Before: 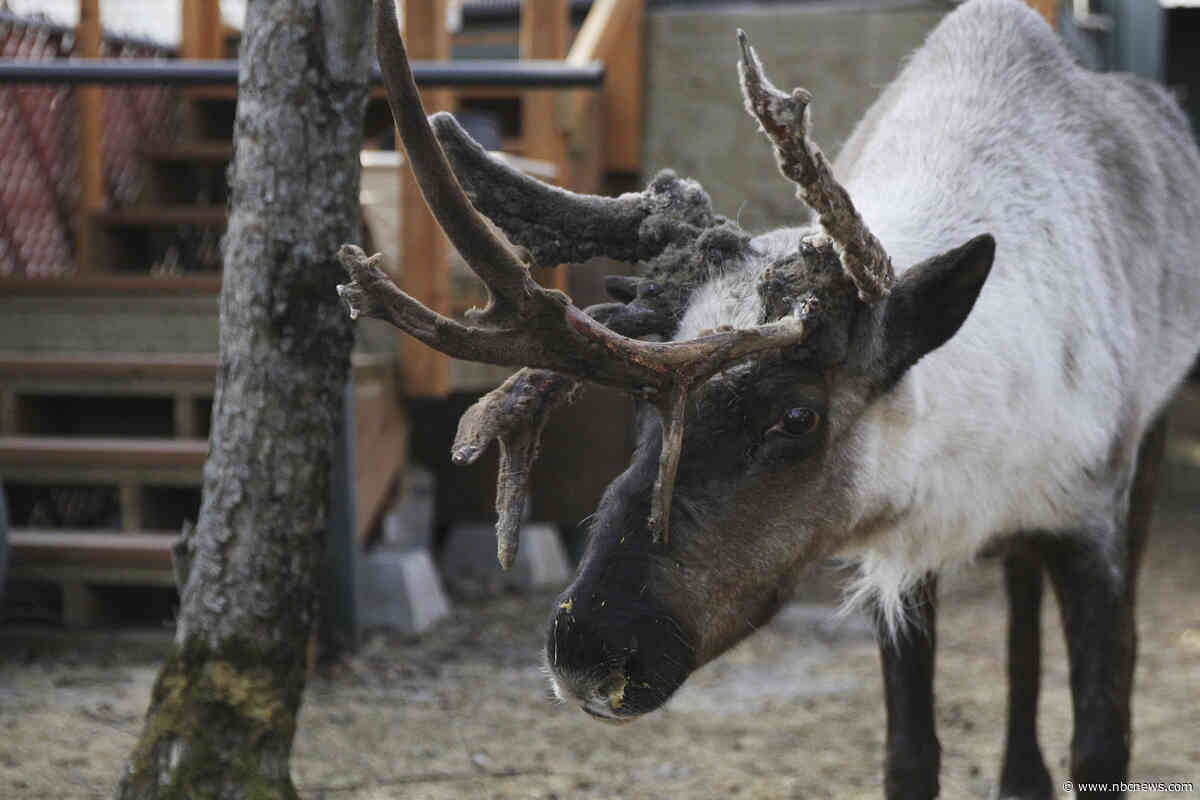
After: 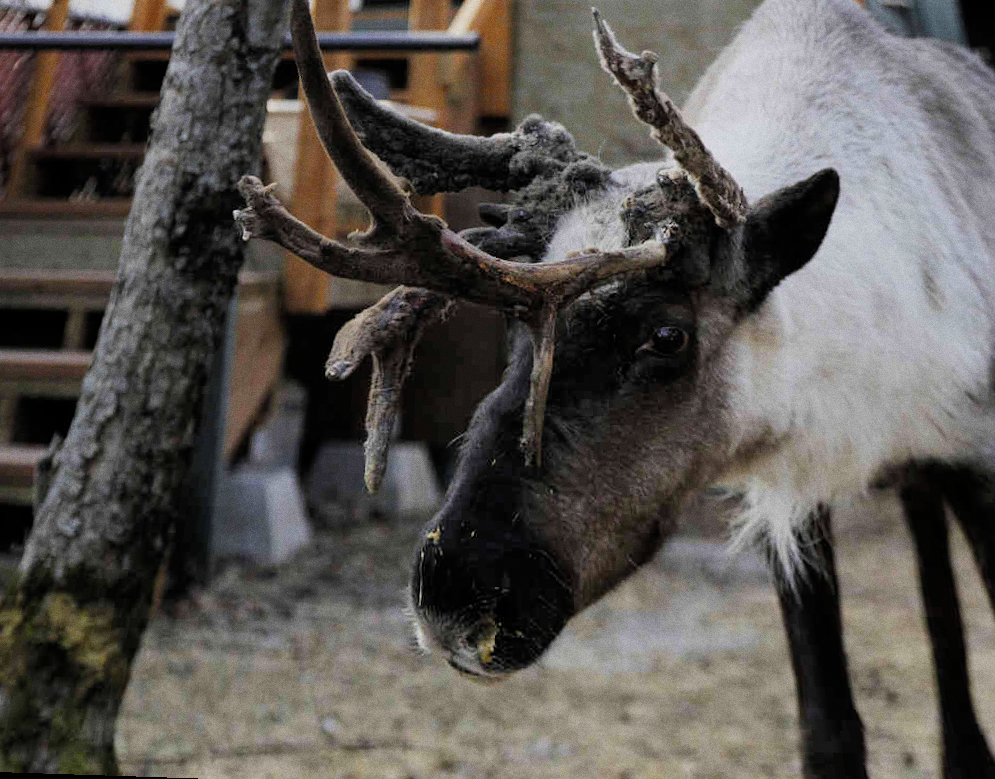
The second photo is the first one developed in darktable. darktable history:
rotate and perspective: rotation 0.72°, lens shift (vertical) -0.352, lens shift (horizontal) -0.051, crop left 0.152, crop right 0.859, crop top 0.019, crop bottom 0.964
filmic rgb: black relative exposure -7.75 EV, white relative exposure 4.4 EV, threshold 3 EV, target black luminance 0%, hardness 3.76, latitude 50.51%, contrast 1.074, highlights saturation mix 10%, shadows ↔ highlights balance -0.22%, color science v4 (2020), enable highlight reconstruction true
grain: coarseness 0.09 ISO
